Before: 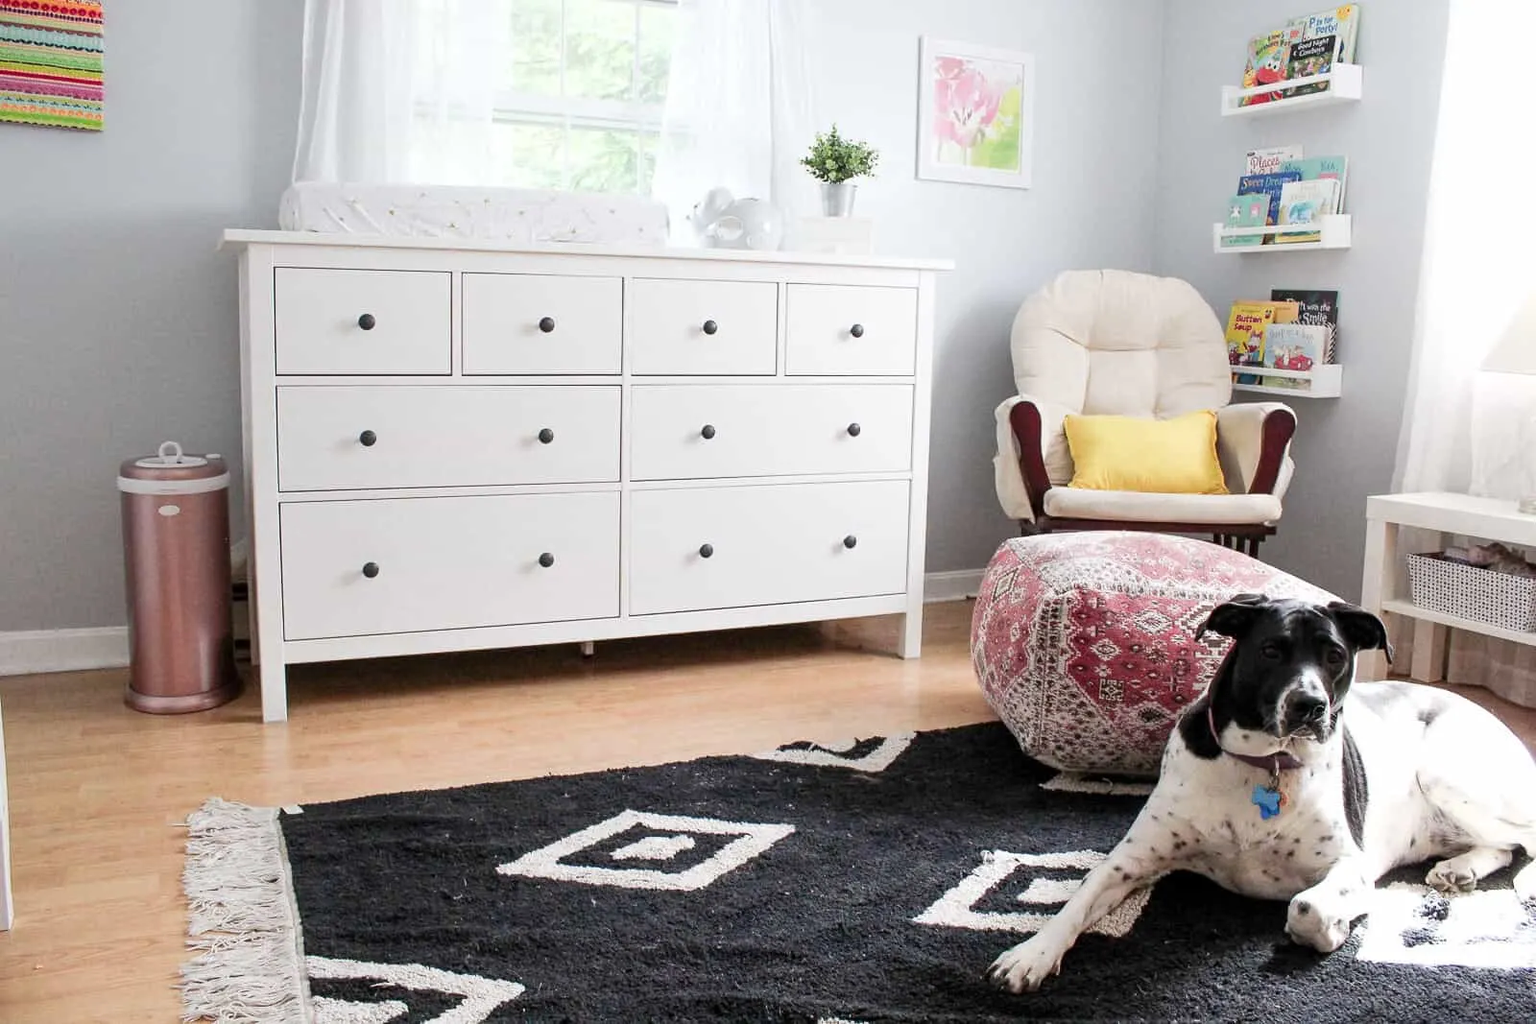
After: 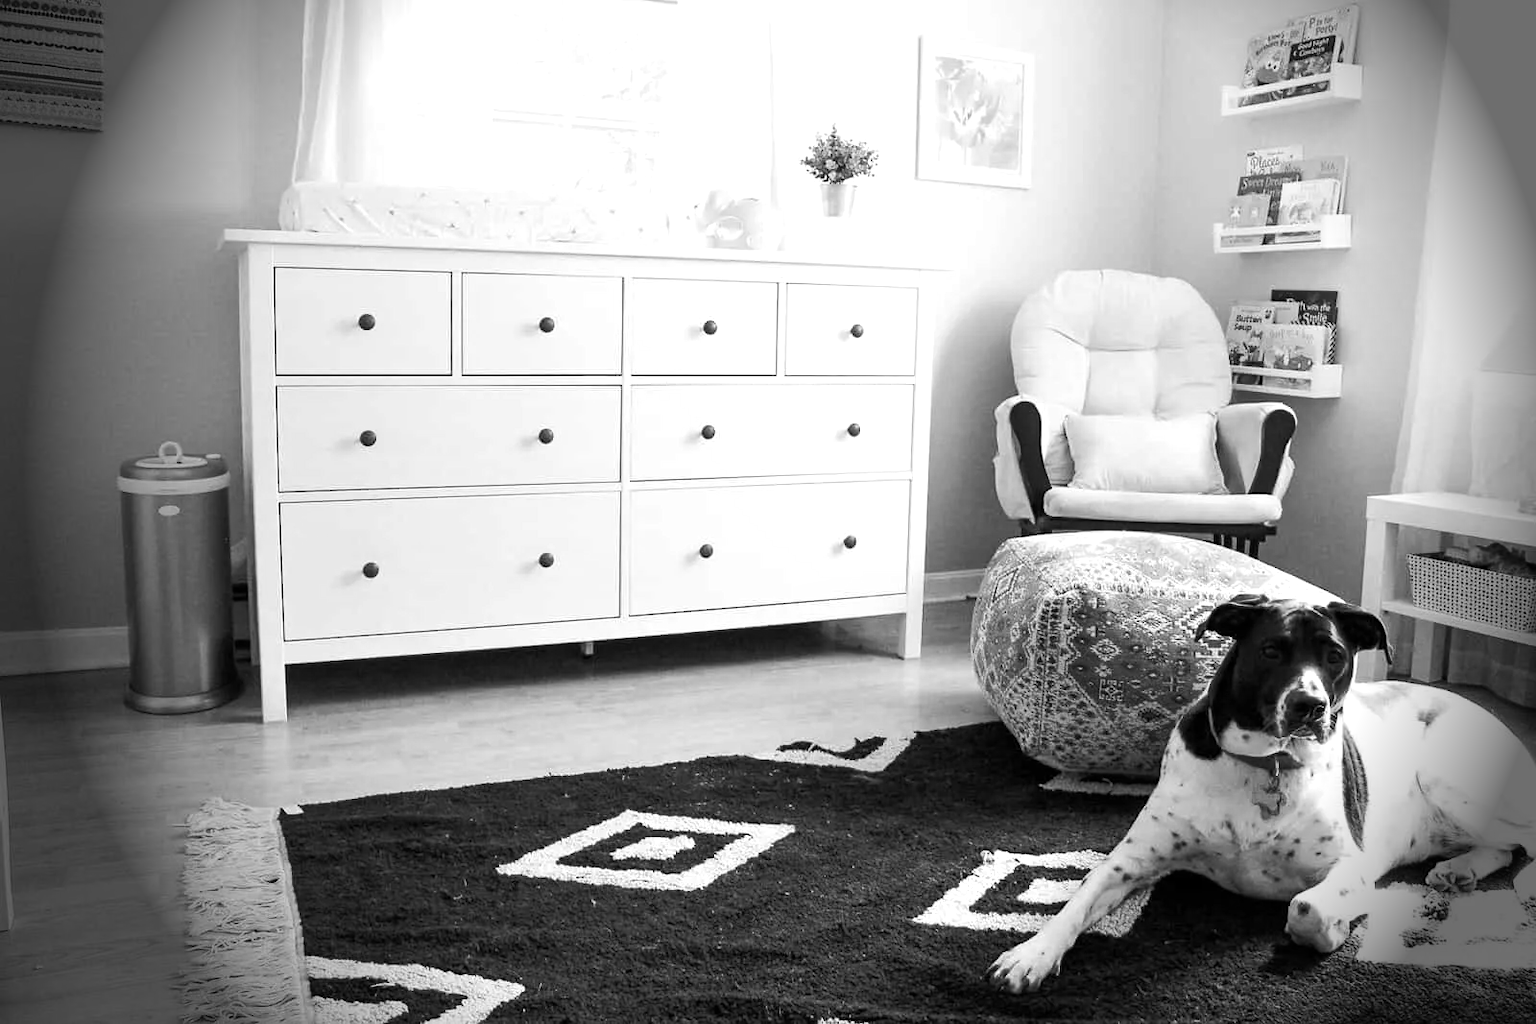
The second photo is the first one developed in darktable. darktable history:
monochrome: on, module defaults
tone equalizer: -8 EV -0.001 EV, -7 EV 0.001 EV, -6 EV -0.002 EV, -5 EV -0.003 EV, -4 EV -0.062 EV, -3 EV -0.222 EV, -2 EV -0.267 EV, -1 EV 0.105 EV, +0 EV 0.303 EV
vignetting: fall-off start 76.42%, fall-off radius 27.36%, brightness -0.872, center (0.037, -0.09), width/height ratio 0.971
